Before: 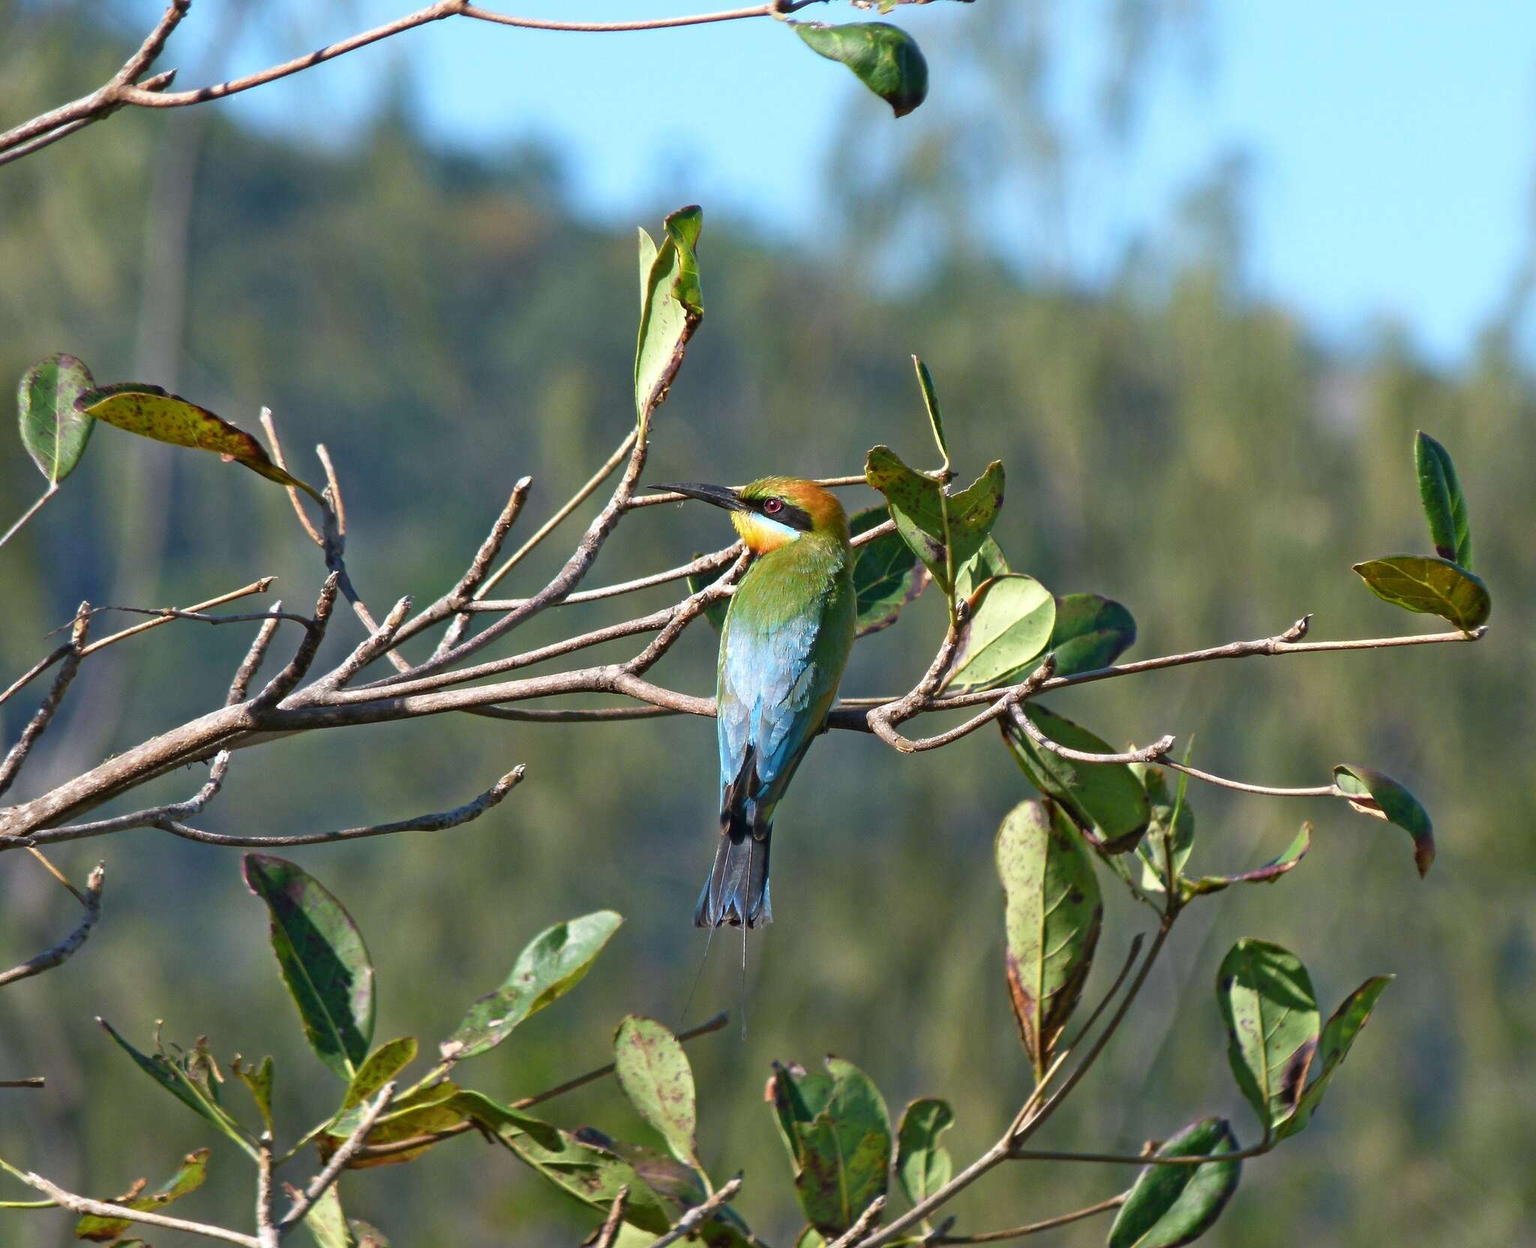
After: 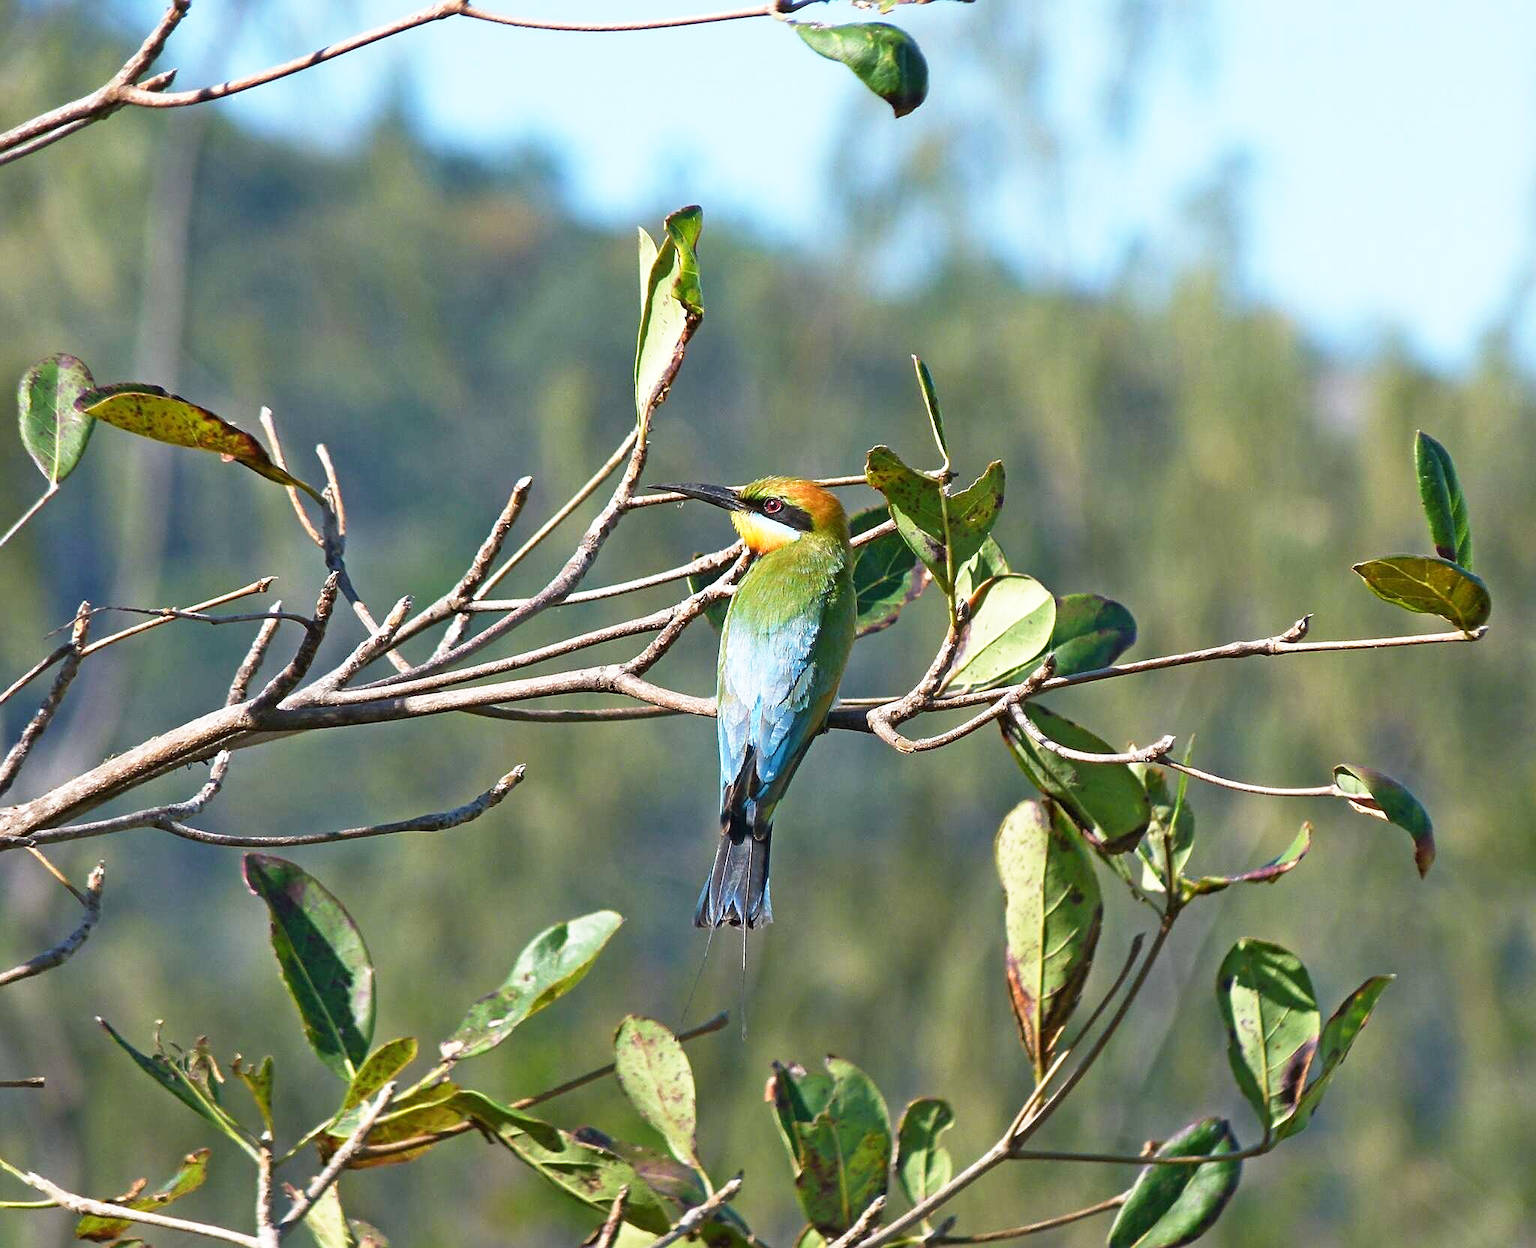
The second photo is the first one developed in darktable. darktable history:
sharpen: on, module defaults
base curve: curves: ch0 [(0, 0) (0.579, 0.807) (1, 1)], preserve colors none
